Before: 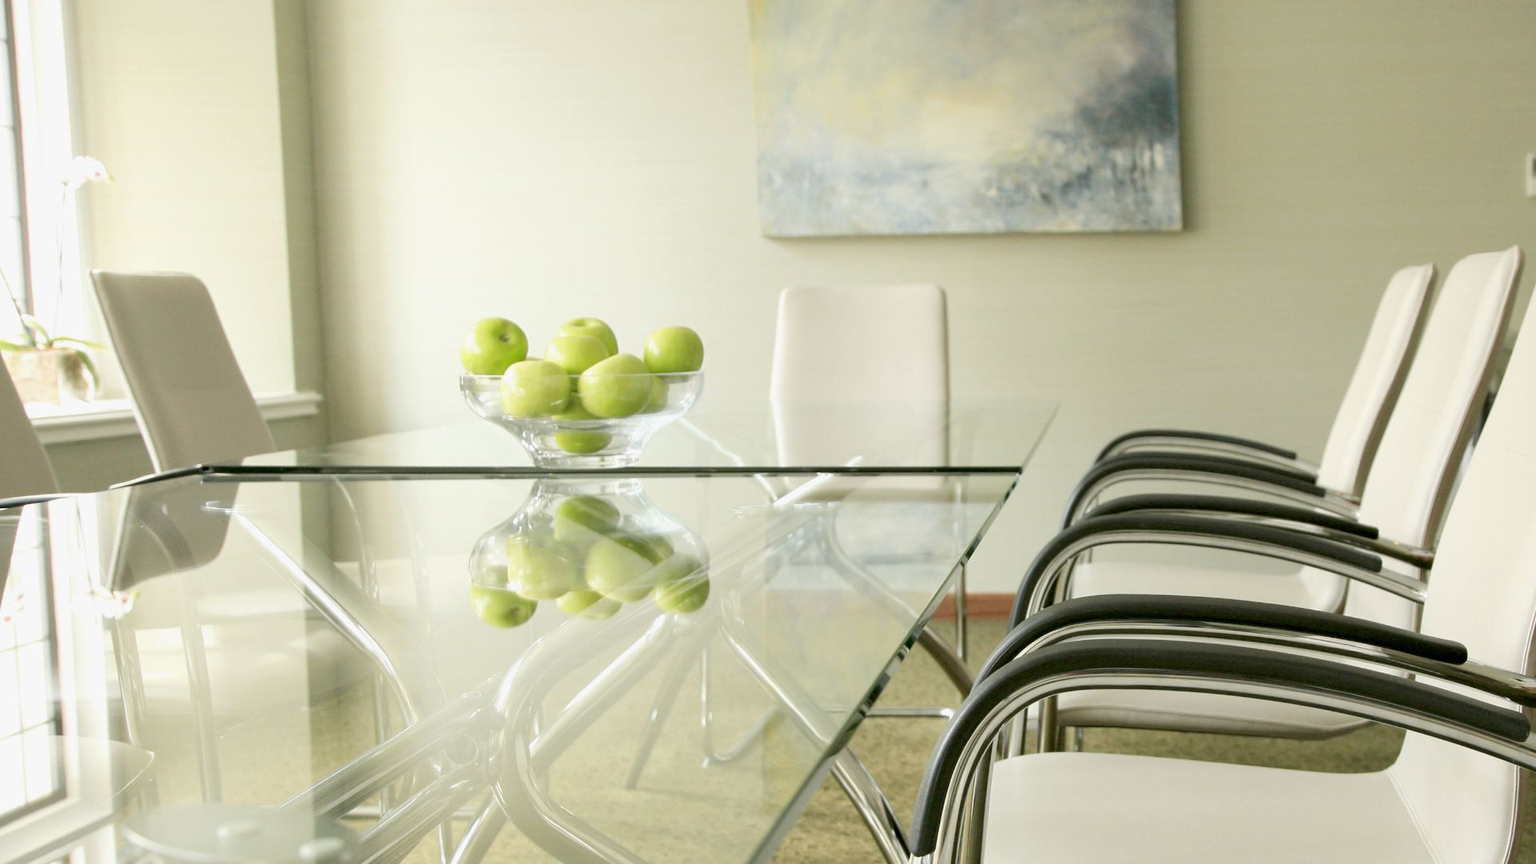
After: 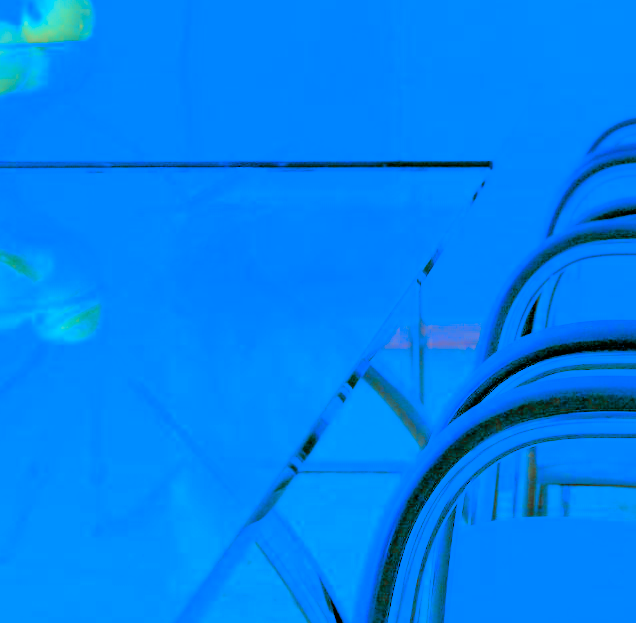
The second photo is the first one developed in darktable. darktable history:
crop: left 40.878%, top 39.176%, right 25.993%, bottom 3.081%
white balance: red 0.98, blue 1.61
tone equalizer: -7 EV 0.15 EV, -6 EV 0.6 EV, -5 EV 1.15 EV, -4 EV 1.33 EV, -3 EV 1.15 EV, -2 EV 0.6 EV, -1 EV 0.15 EV, mask exposure compensation -0.5 EV
exposure: black level correction 0, exposure 0.7 EV, compensate exposure bias true, compensate highlight preservation false
color zones: curves: ch1 [(0.29, 0.492) (0.373, 0.185) (0.509, 0.481)]; ch2 [(0.25, 0.462) (0.749, 0.457)], mix 40.67%
contrast brightness saturation: contrast 0.18, saturation 0.3
color calibration: illuminant as shot in camera, x 0.462, y 0.419, temperature 2651.64 K
filmic rgb: black relative exposure -6.15 EV, white relative exposure 6.96 EV, hardness 2.23, color science v6 (2022)
